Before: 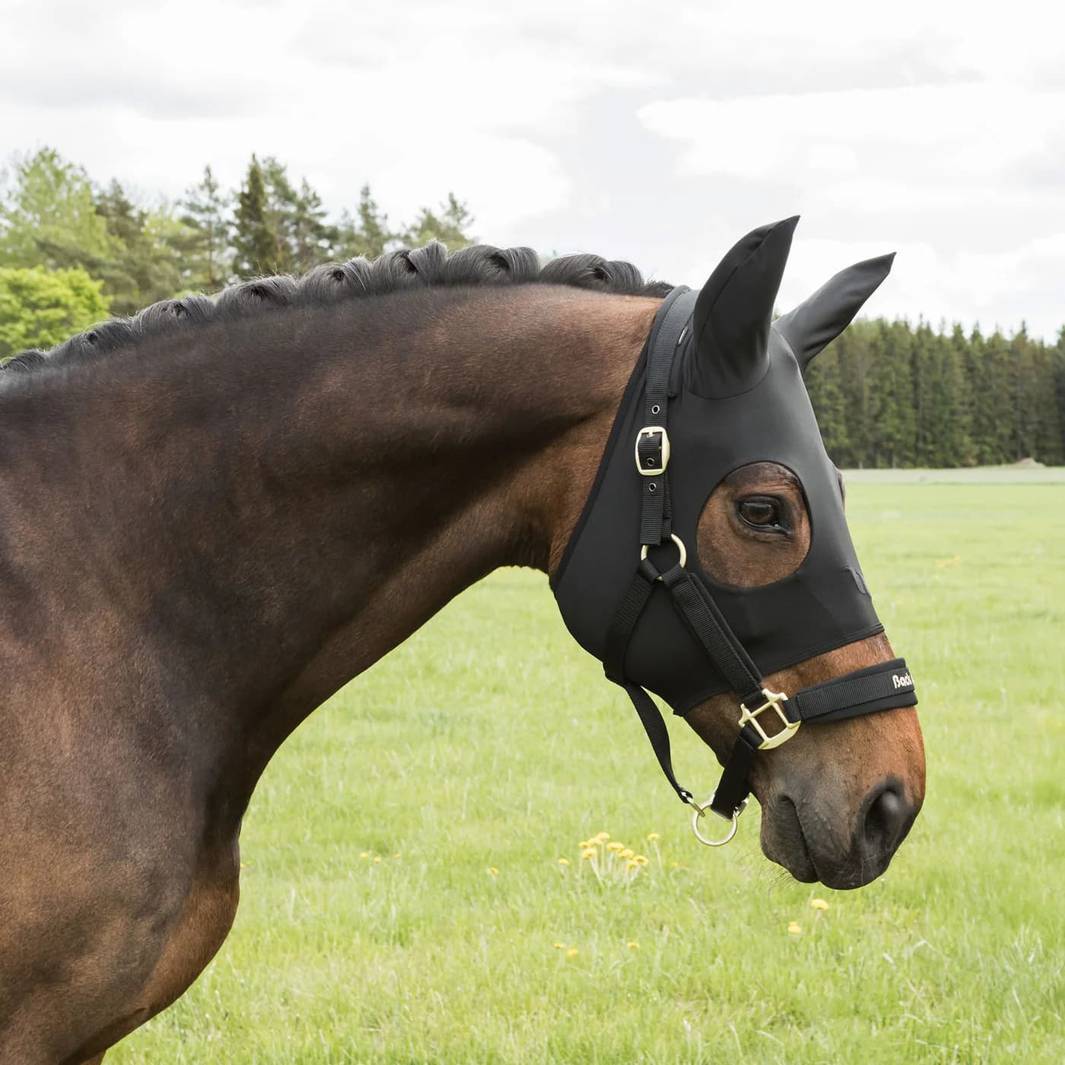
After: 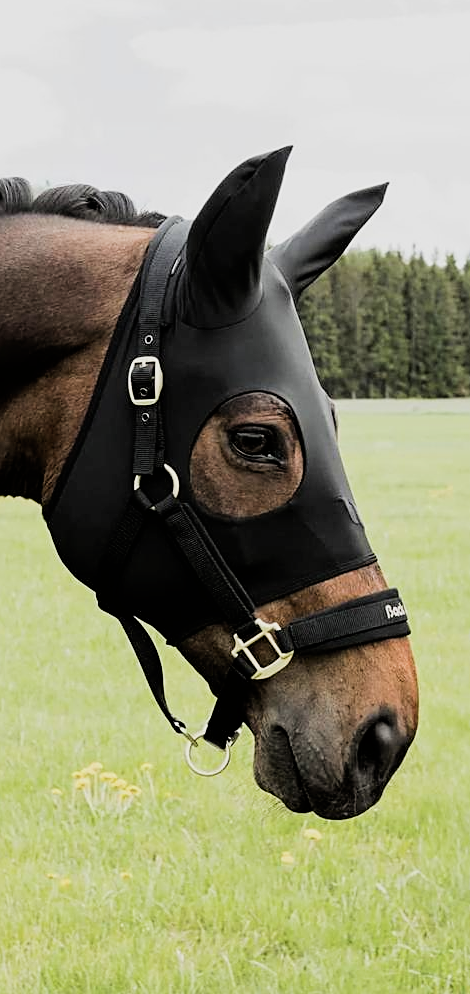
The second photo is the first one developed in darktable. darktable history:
filmic rgb: black relative exposure -5 EV, hardness 2.88, contrast 1.3, highlights saturation mix -30%
crop: left 47.628%, top 6.643%, right 7.874%
sharpen: on, module defaults
